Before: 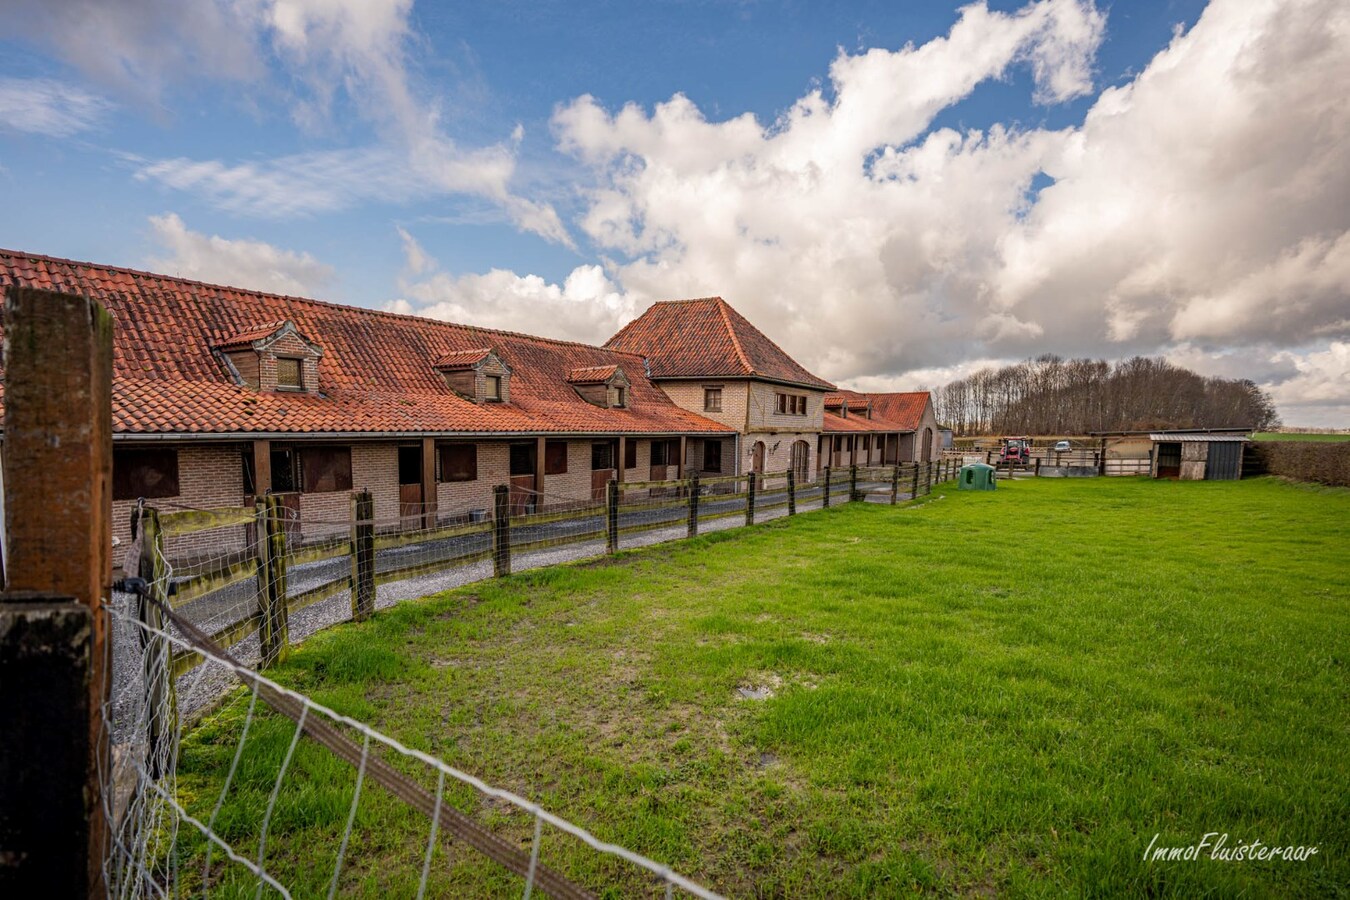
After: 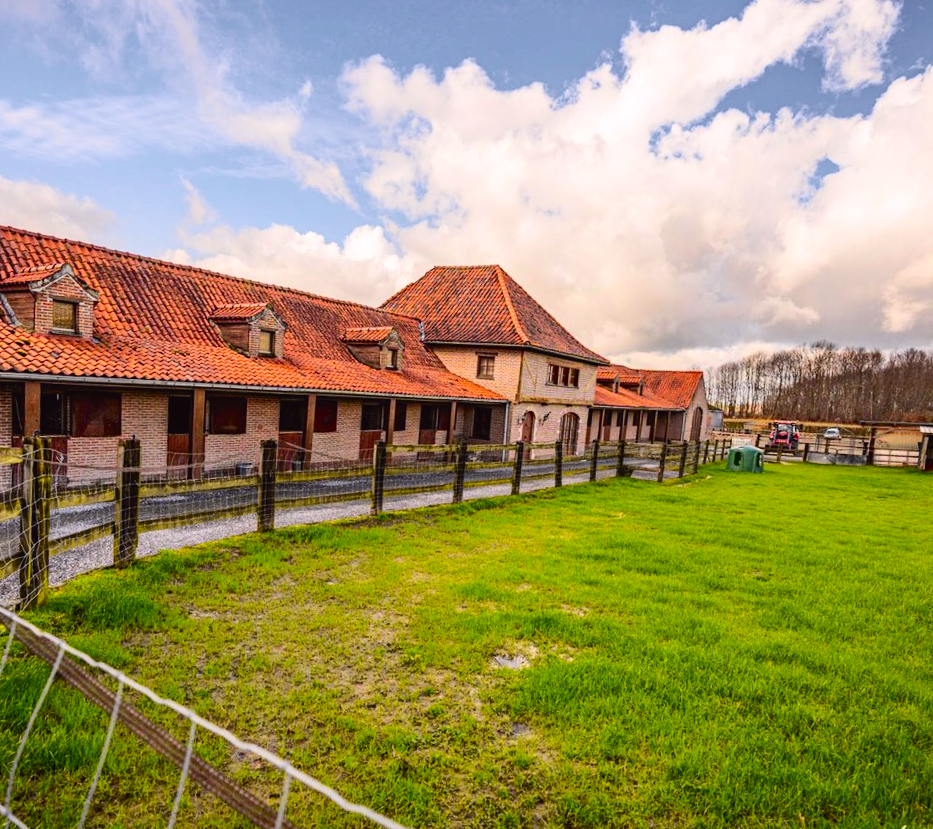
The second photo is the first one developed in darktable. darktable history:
tone curve: curves: ch0 [(0, 0.023) (0.103, 0.087) (0.295, 0.297) (0.445, 0.531) (0.553, 0.665) (0.735, 0.843) (0.994, 1)]; ch1 [(0, 0) (0.414, 0.395) (0.447, 0.447) (0.485, 0.5) (0.512, 0.524) (0.542, 0.581) (0.581, 0.632) (0.646, 0.715) (1, 1)]; ch2 [(0, 0) (0.369, 0.388) (0.449, 0.431) (0.478, 0.471) (0.516, 0.517) (0.579, 0.624) (0.674, 0.775) (1, 1)], color space Lab, independent channels, preserve colors none
crop and rotate: angle -3.27°, left 14.277%, top 0.028%, right 10.766%, bottom 0.028%
